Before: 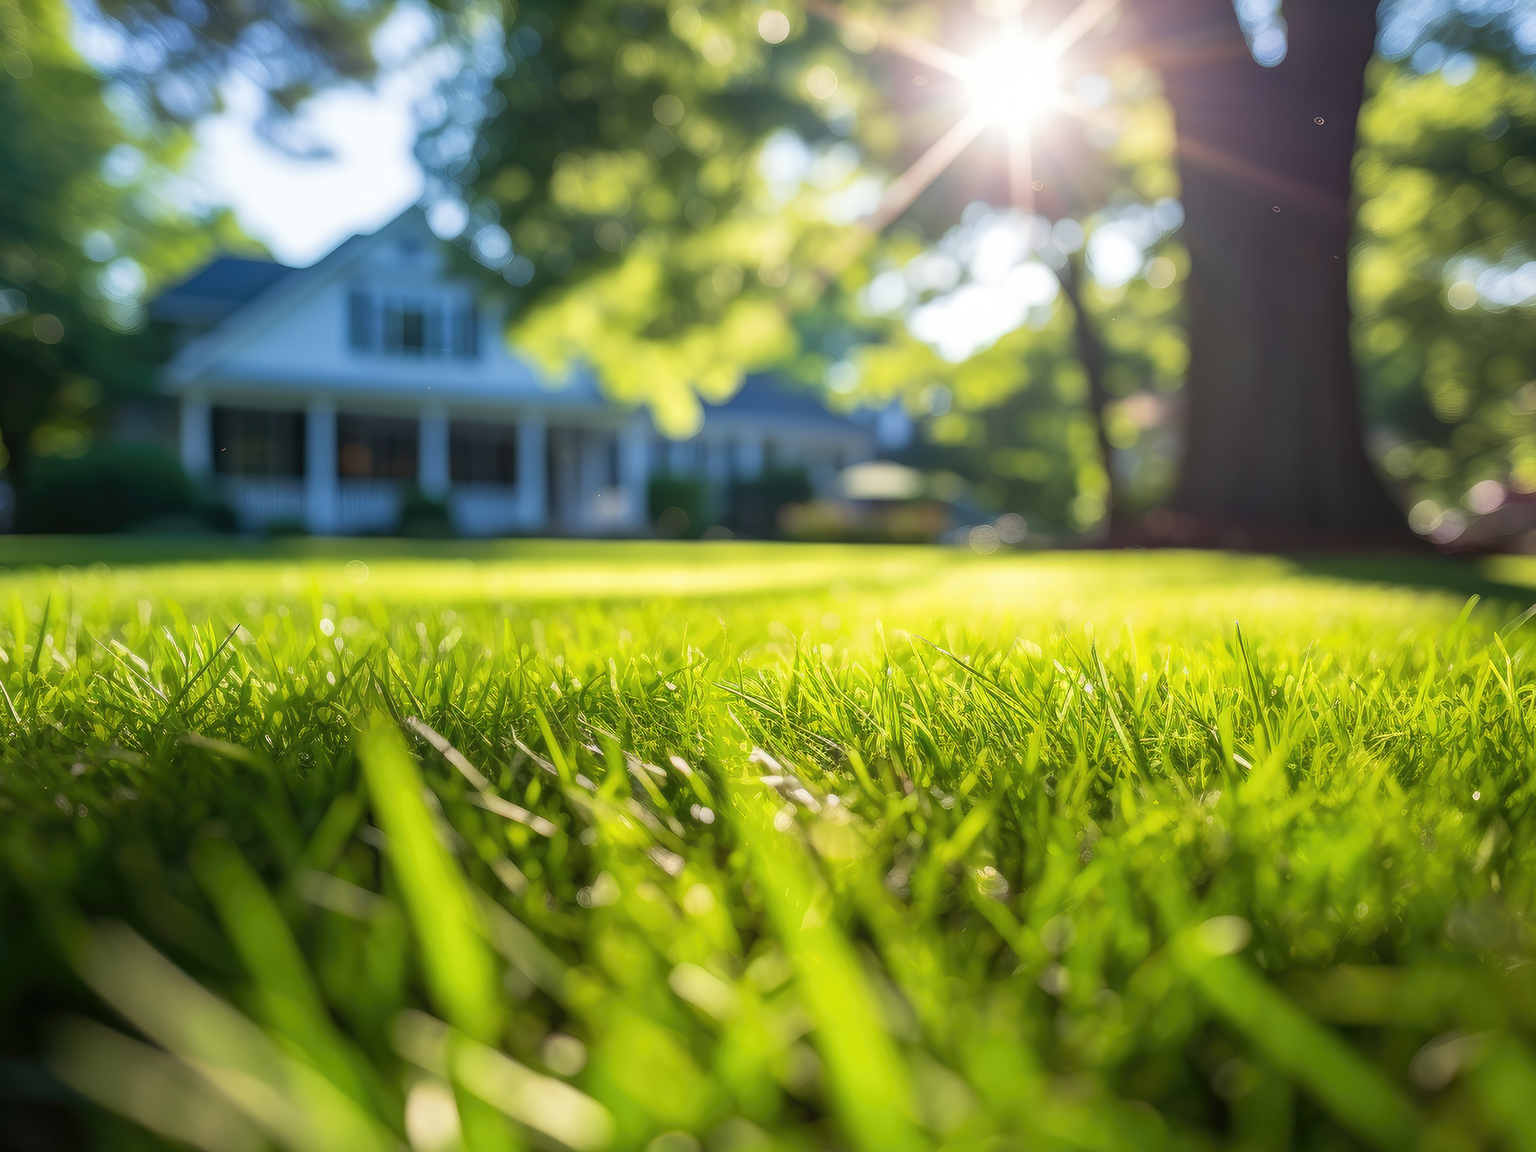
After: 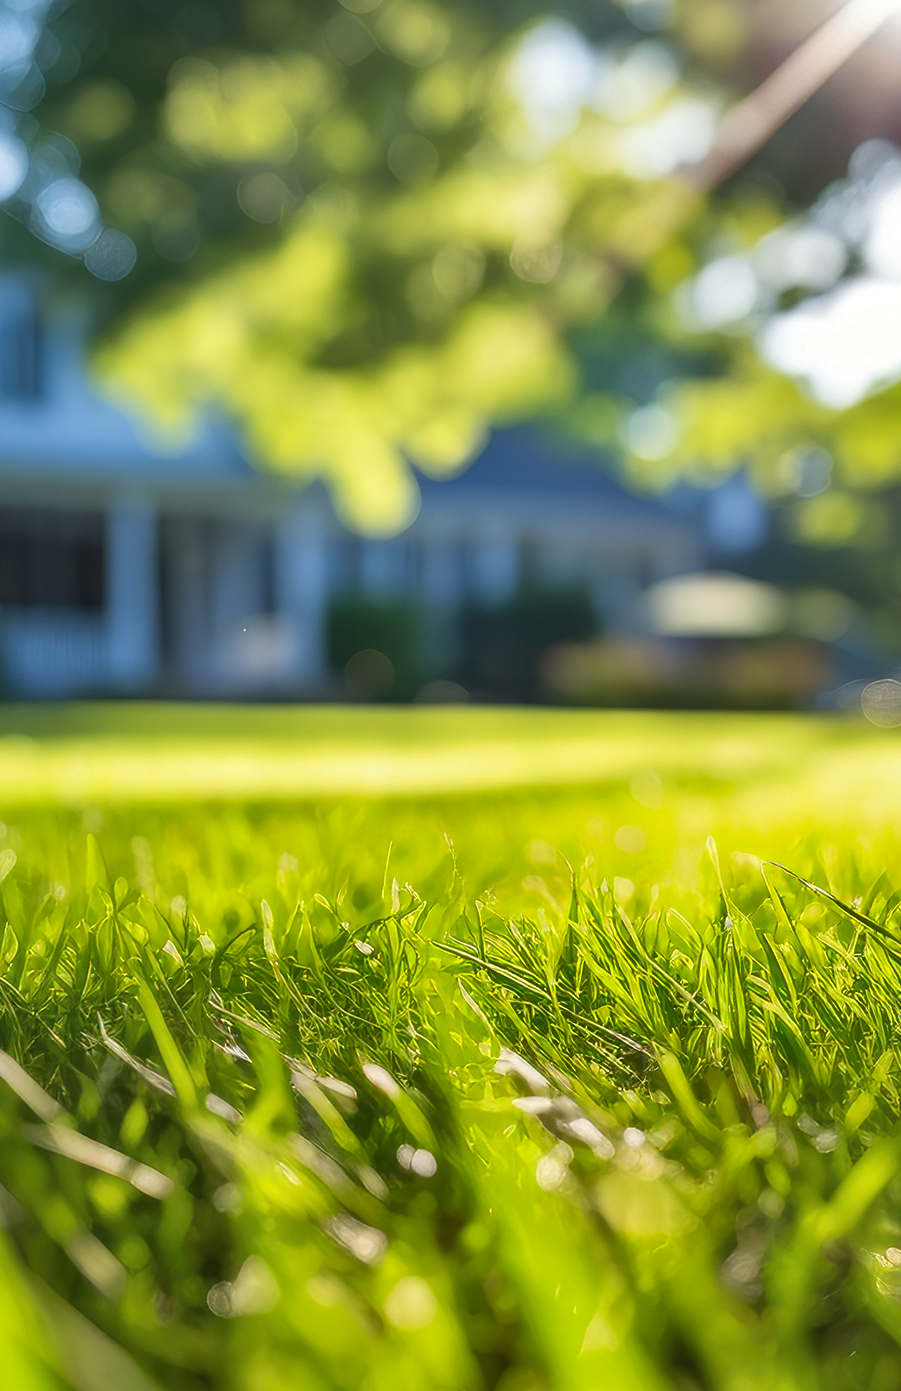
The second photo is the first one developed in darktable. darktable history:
crop and rotate: left 29.476%, top 10.214%, right 35.32%, bottom 17.333%
shadows and highlights: radius 100.41, shadows 50.55, highlights -64.36, highlights color adjustment 49.82%, soften with gaussian
